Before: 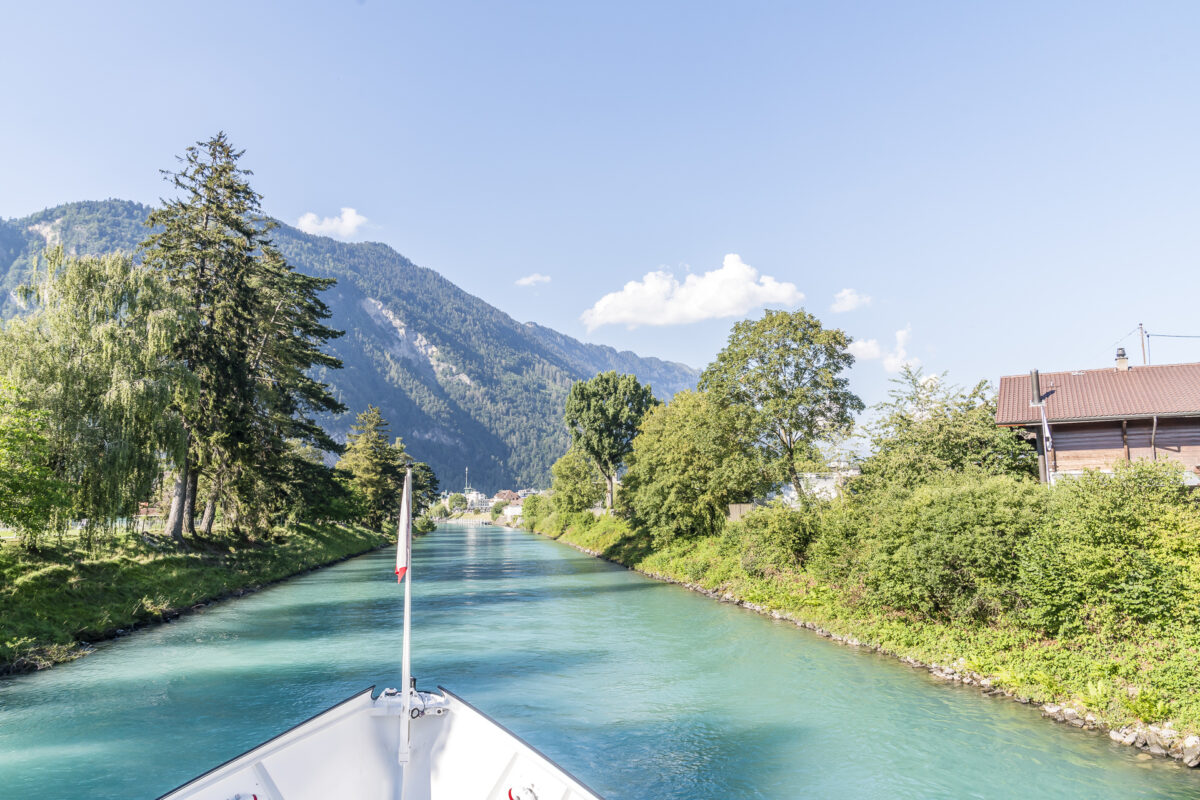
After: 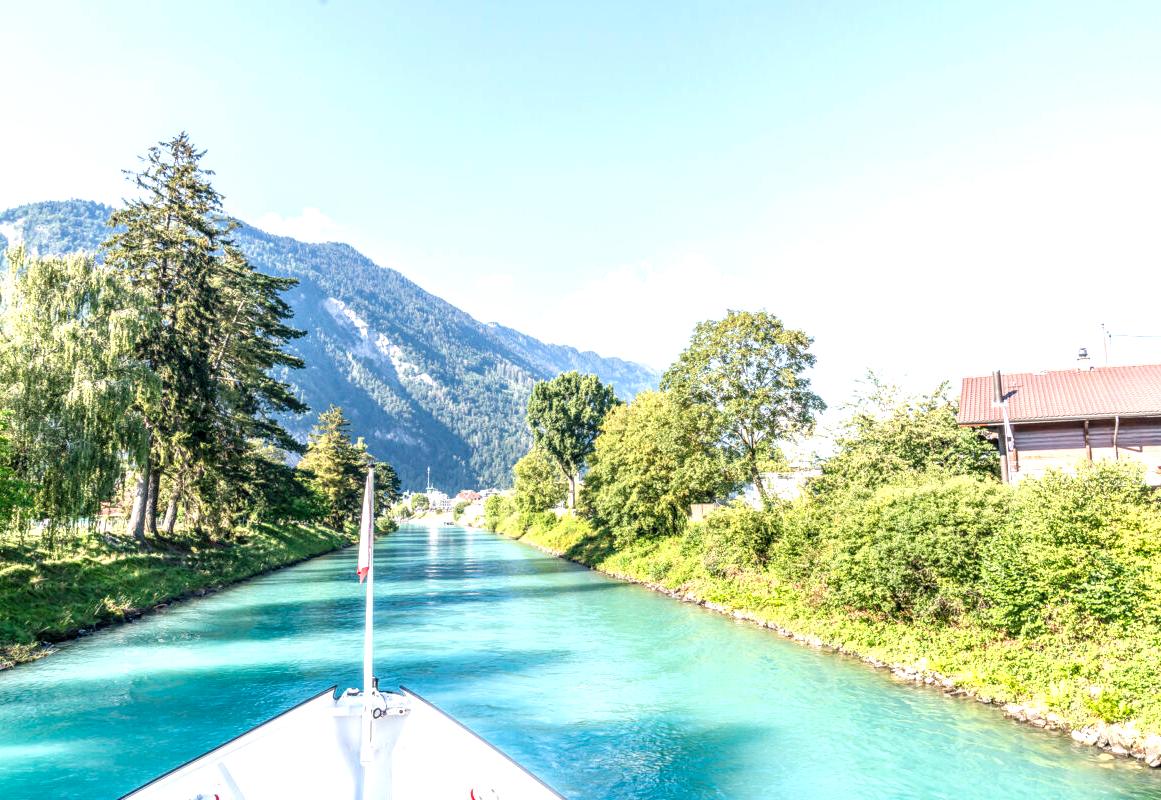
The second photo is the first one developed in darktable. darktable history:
local contrast: on, module defaults
crop and rotate: left 3.216%
exposure: exposure 0.764 EV, compensate highlight preservation false
